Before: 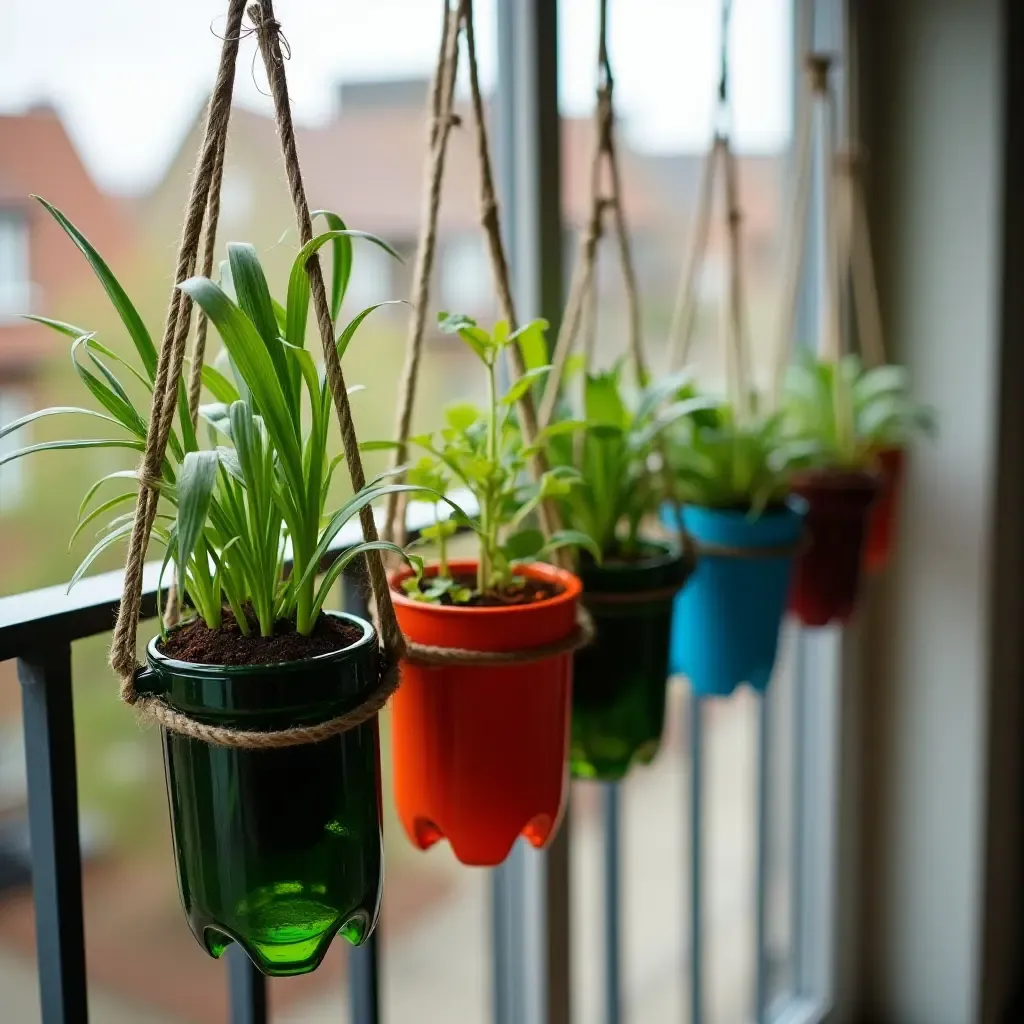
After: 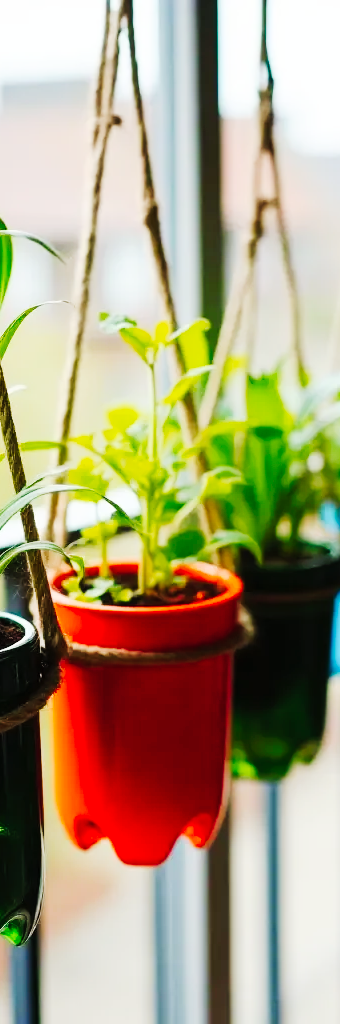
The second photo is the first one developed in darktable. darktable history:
crop: left 33.158%, right 33.55%
tone curve: curves: ch0 [(0, 0) (0.003, 0.005) (0.011, 0.011) (0.025, 0.02) (0.044, 0.03) (0.069, 0.041) (0.1, 0.062) (0.136, 0.089) (0.177, 0.135) (0.224, 0.189) (0.277, 0.259) (0.335, 0.373) (0.399, 0.499) (0.468, 0.622) (0.543, 0.724) (0.623, 0.807) (0.709, 0.868) (0.801, 0.916) (0.898, 0.964) (1, 1)], preserve colors none
contrast brightness saturation: contrast 0.034, brightness 0.065, saturation 0.133
